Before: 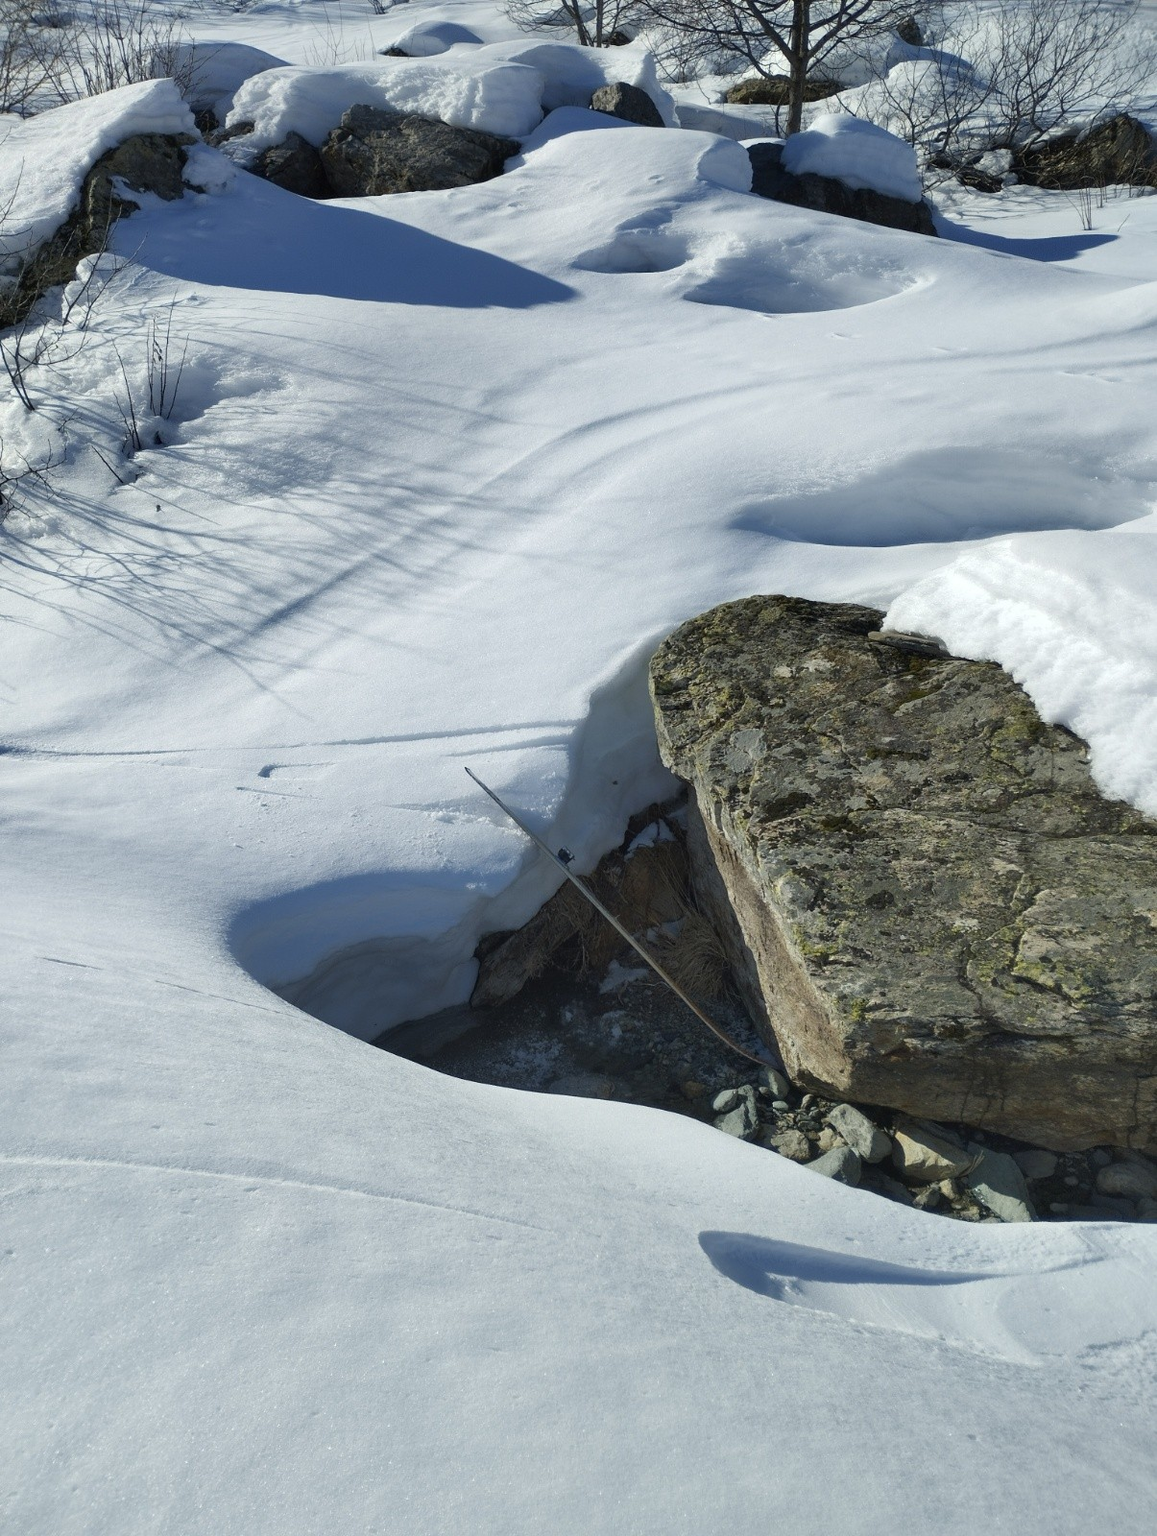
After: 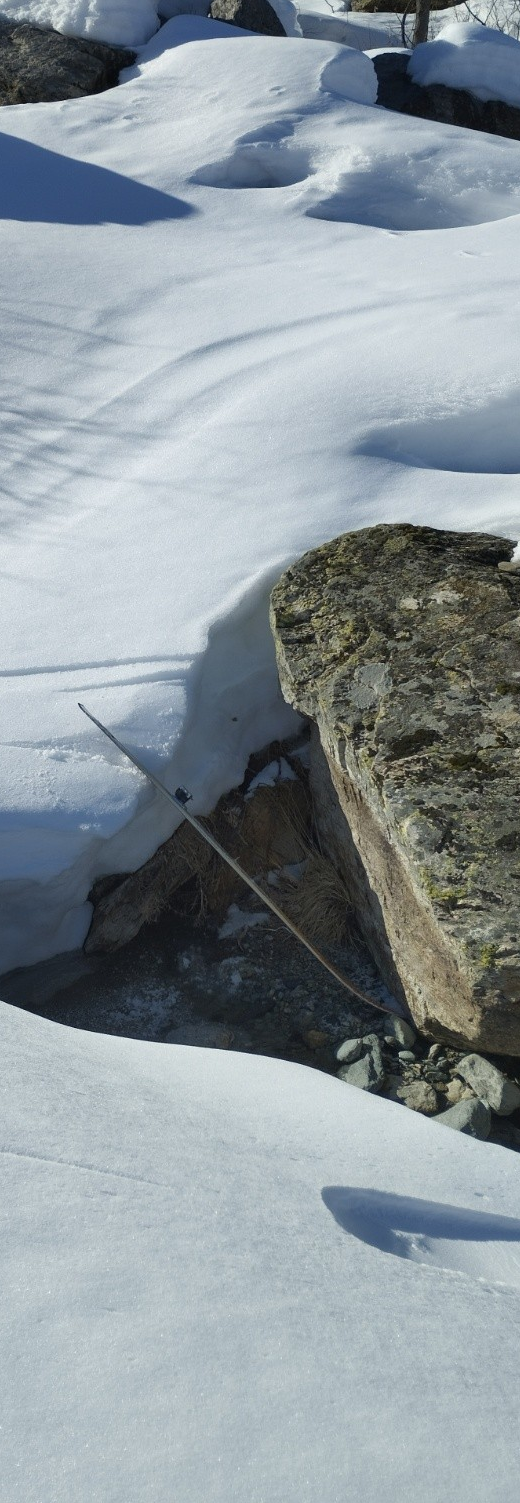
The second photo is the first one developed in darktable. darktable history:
crop: left 33.727%, top 6.025%, right 23.072%
